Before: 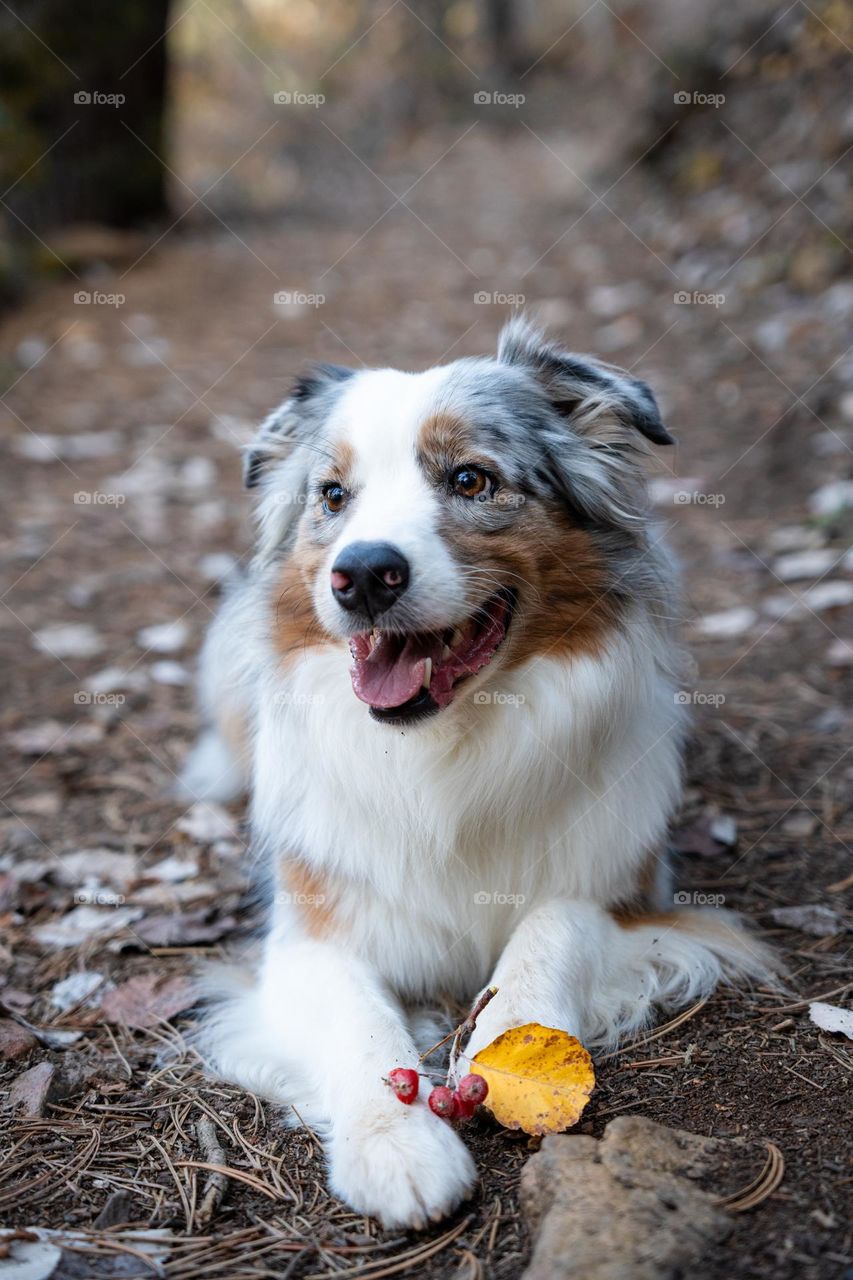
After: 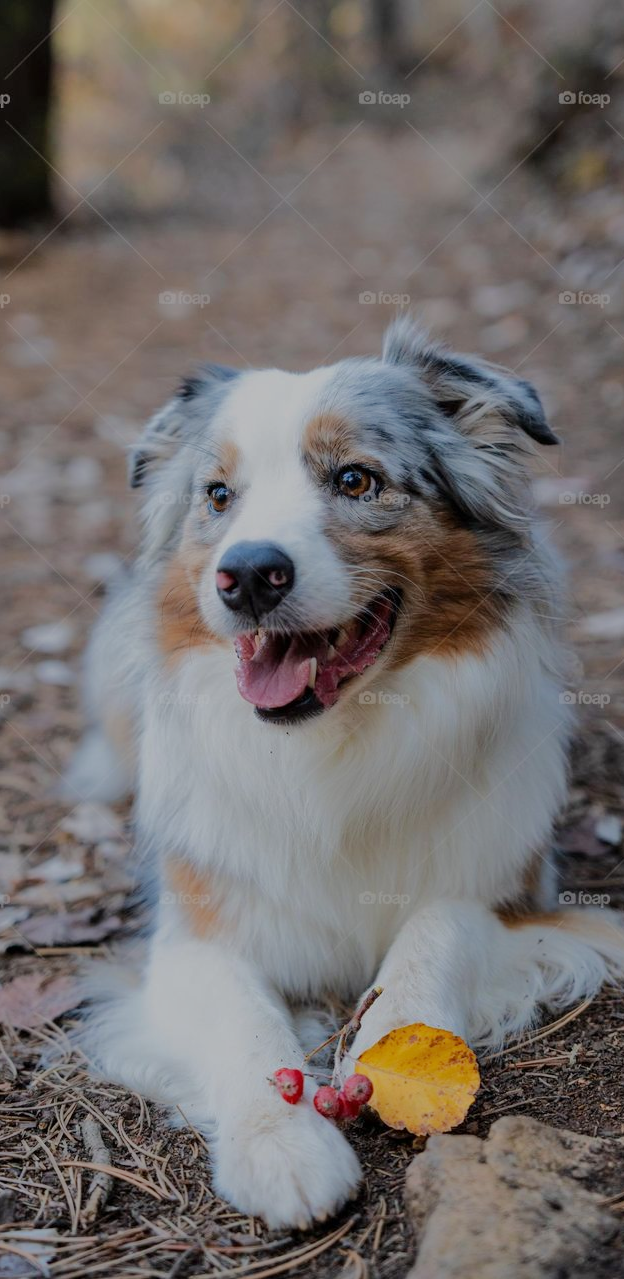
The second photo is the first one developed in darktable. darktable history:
tone equalizer: -8 EV -0.007 EV, -7 EV 0.028 EV, -6 EV -0.006 EV, -5 EV 0.005 EV, -4 EV -0.046 EV, -3 EV -0.237 EV, -2 EV -0.691 EV, -1 EV -0.959 EV, +0 EV -0.959 EV, edges refinement/feathering 500, mask exposure compensation -1.57 EV, preserve details no
shadows and highlights: low approximation 0.01, soften with gaussian
crop: left 13.486%, right 13.245%
